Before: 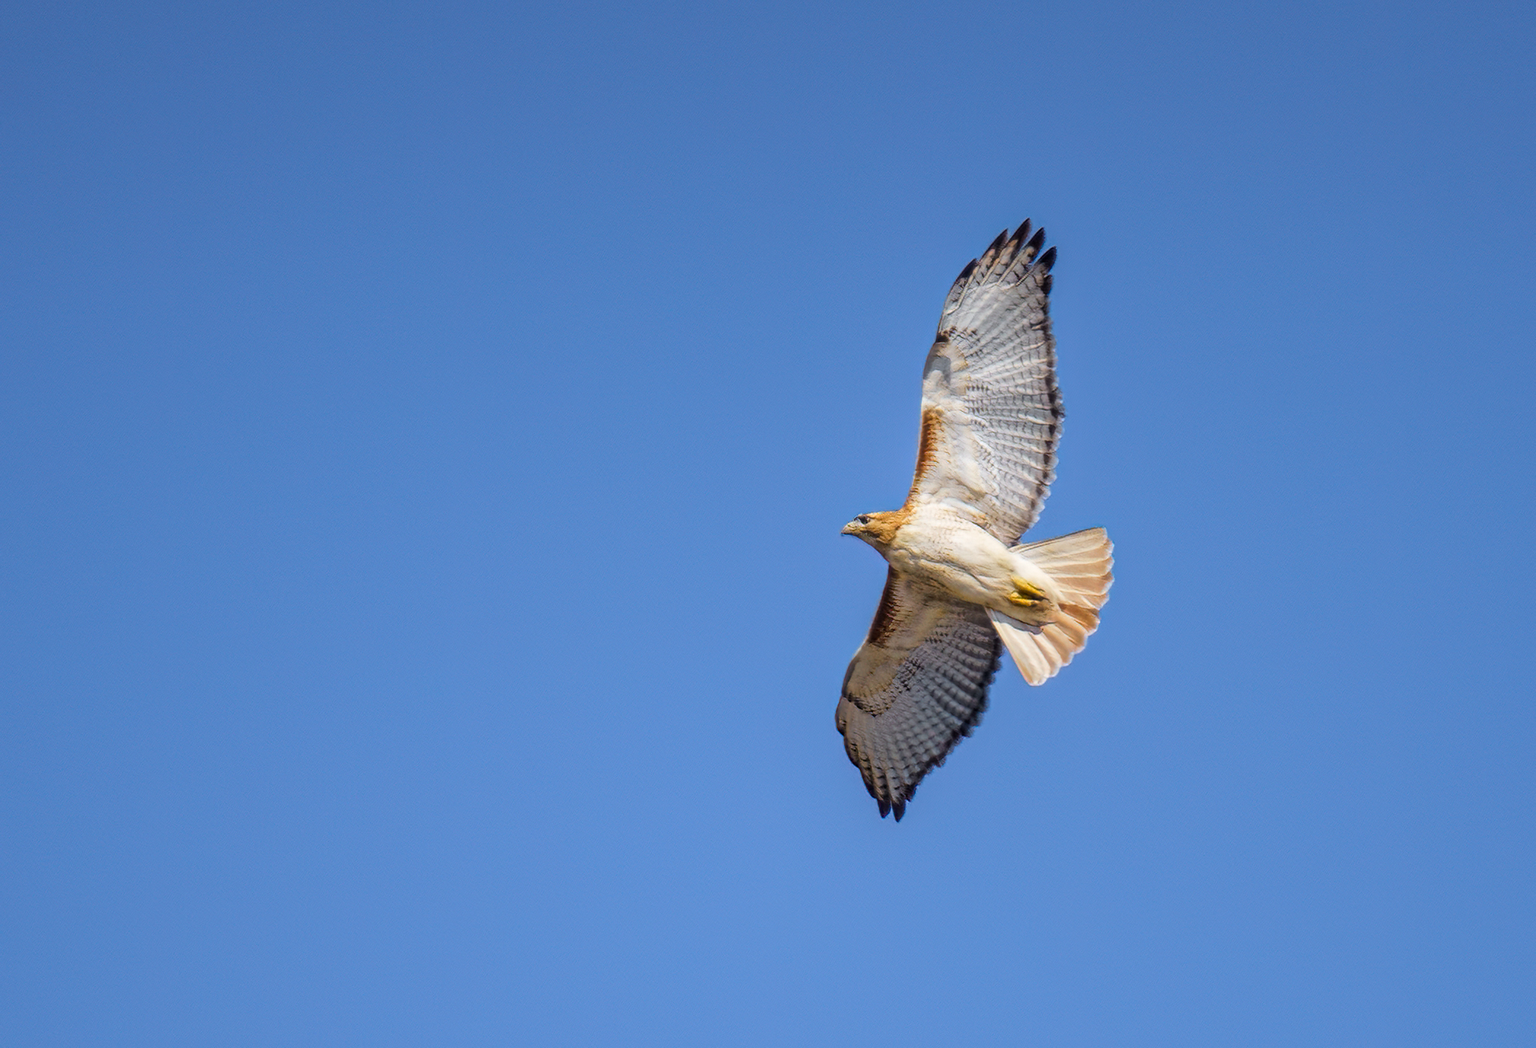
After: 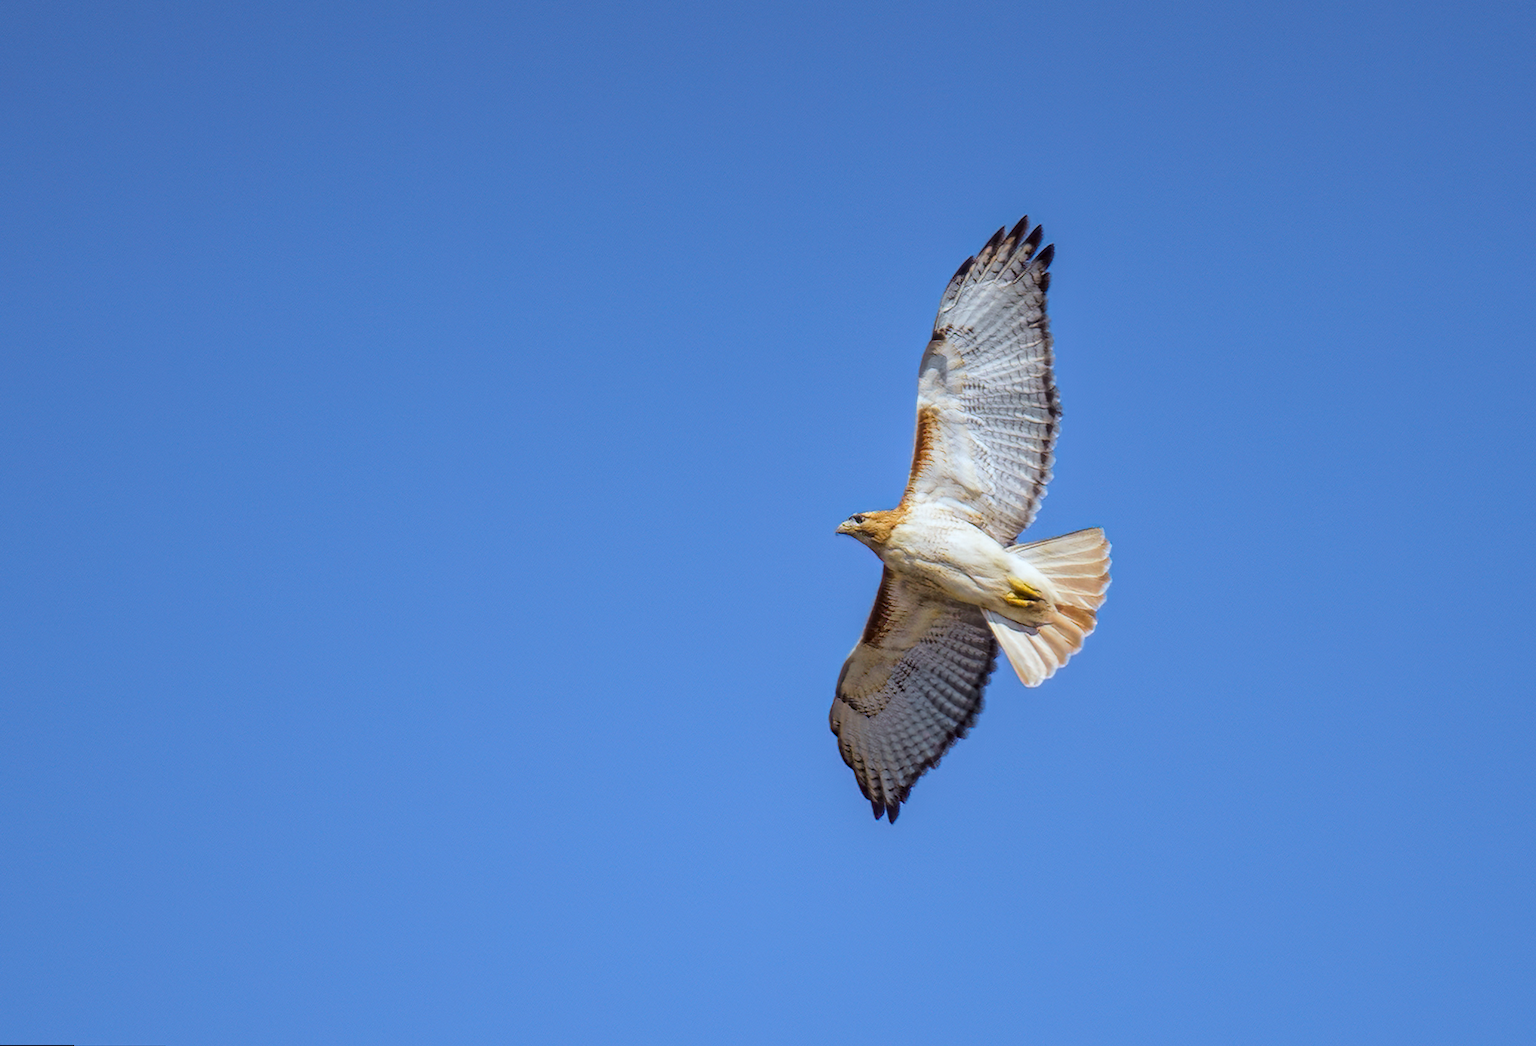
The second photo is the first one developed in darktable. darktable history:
white balance: red 0.967, blue 1.049
color correction: highlights a* -2.73, highlights b* -2.09, shadows a* 2.41, shadows b* 2.73
rotate and perspective: rotation 0.192°, lens shift (horizontal) -0.015, crop left 0.005, crop right 0.996, crop top 0.006, crop bottom 0.99
